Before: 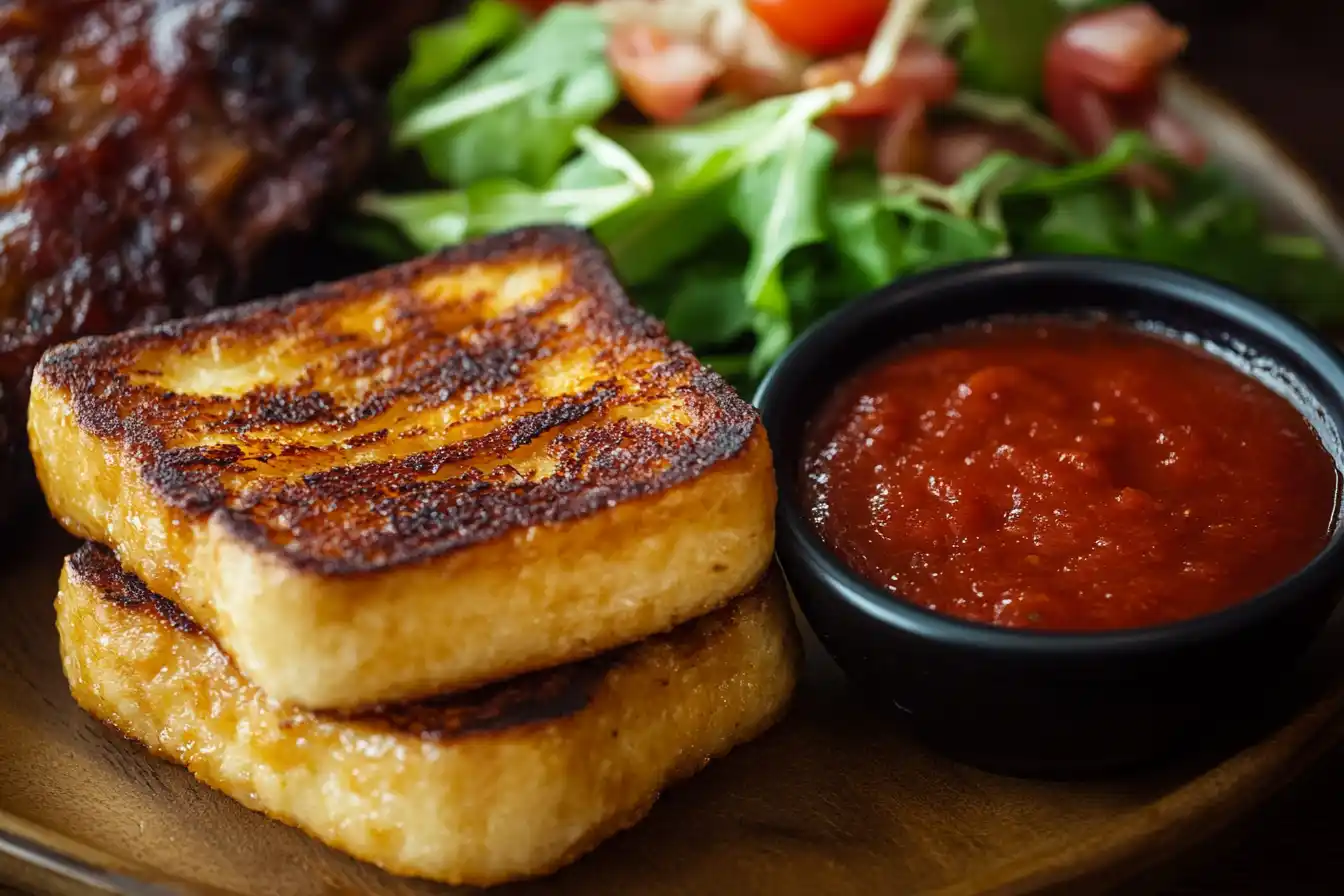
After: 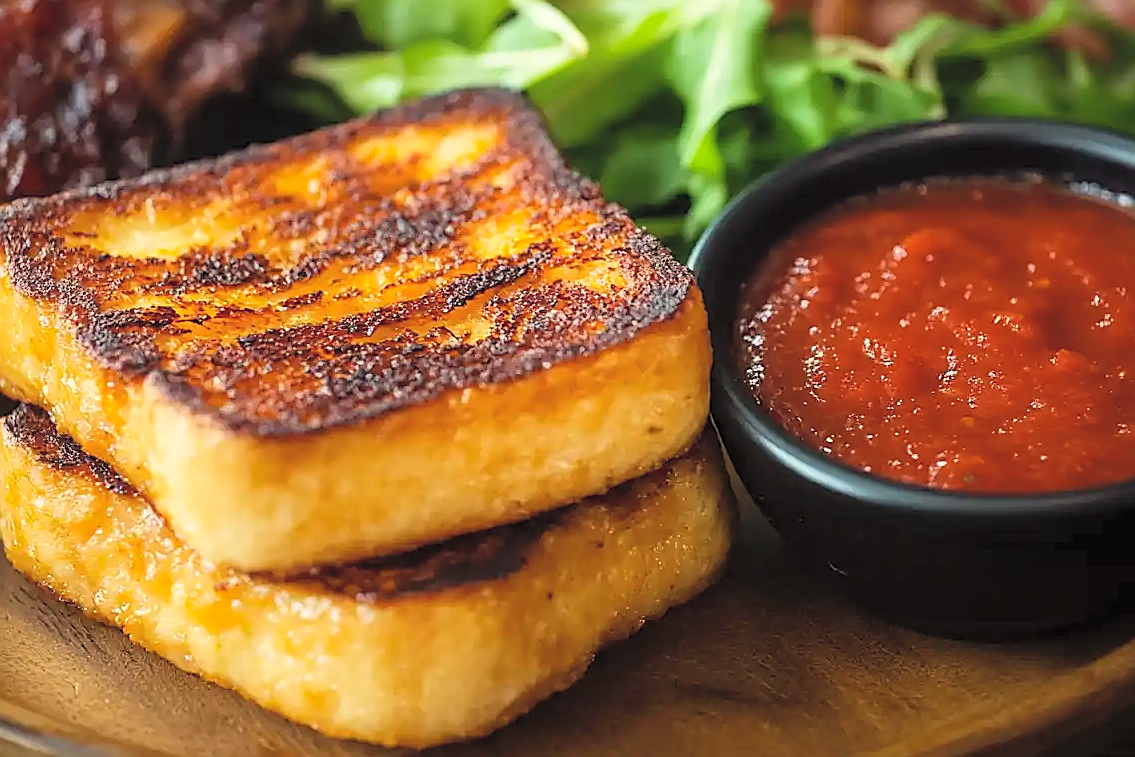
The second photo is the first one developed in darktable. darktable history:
crop and rotate: left 4.842%, top 15.51%, right 10.668%
sharpen: radius 1.4, amount 1.25, threshold 0.7
contrast brightness saturation: contrast 0.1, brightness 0.3, saturation 0.14
color balance: contrast fulcrum 17.78%
color calibration: x 0.334, y 0.349, temperature 5426 K
